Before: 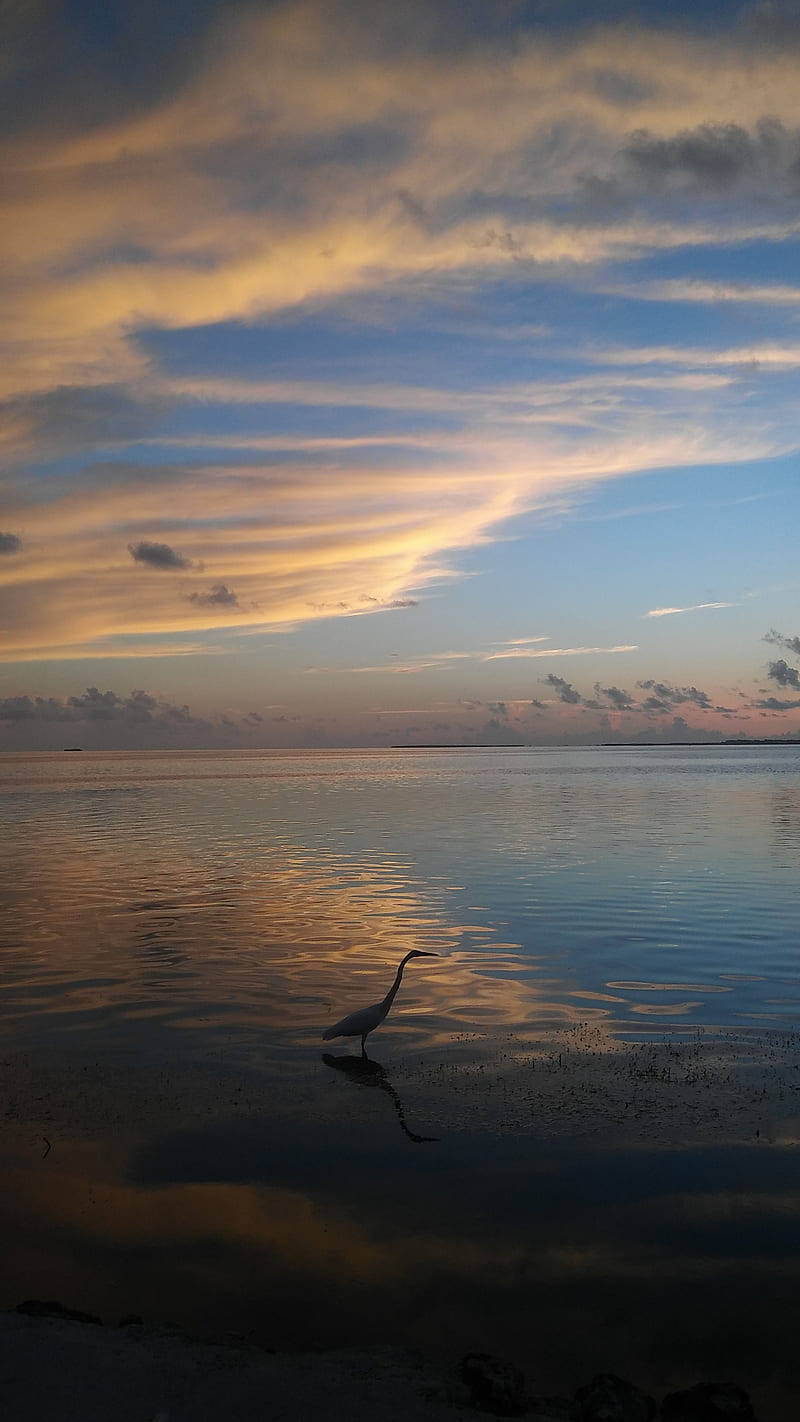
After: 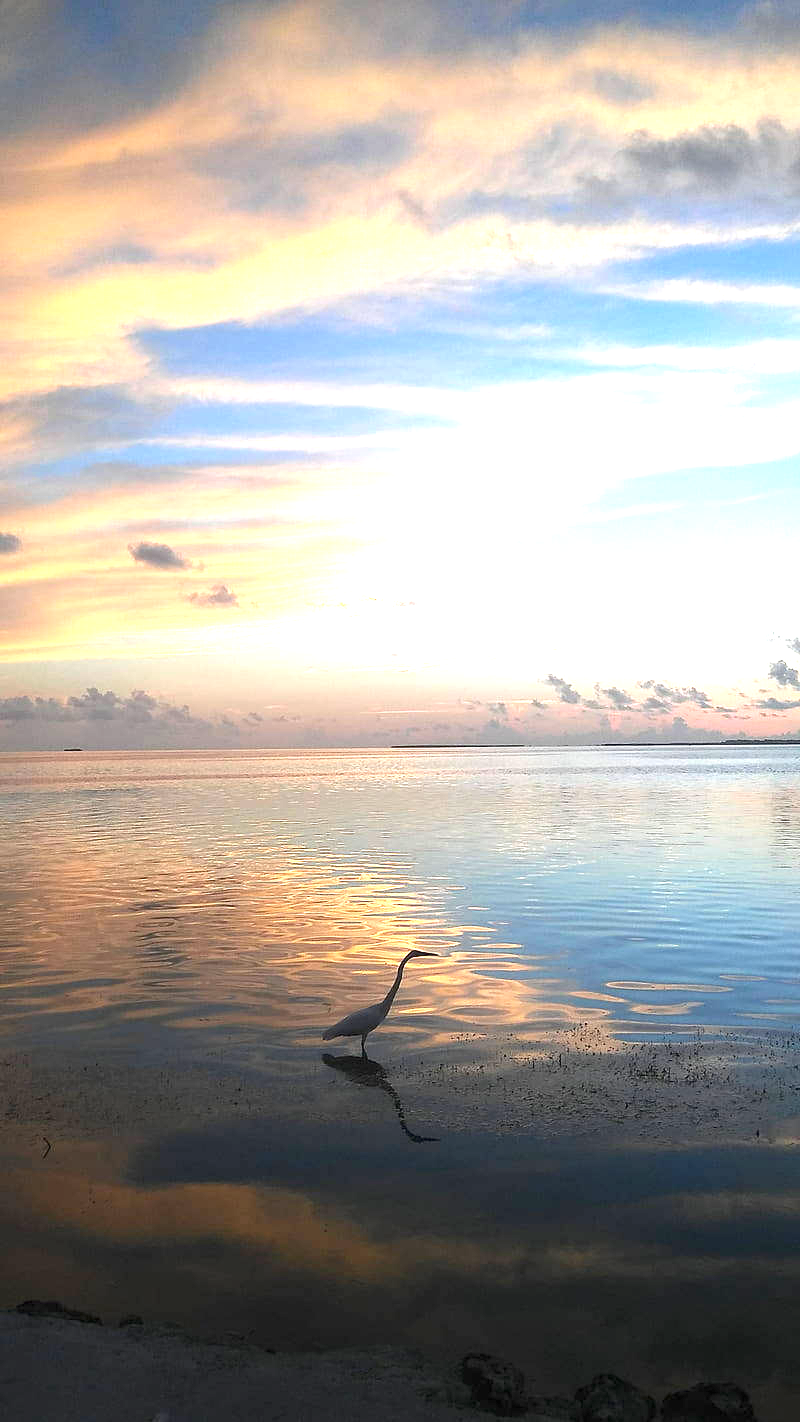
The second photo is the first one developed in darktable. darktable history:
exposure: black level correction 0, exposure 1.944 EV, compensate exposure bias true, compensate highlight preservation false
